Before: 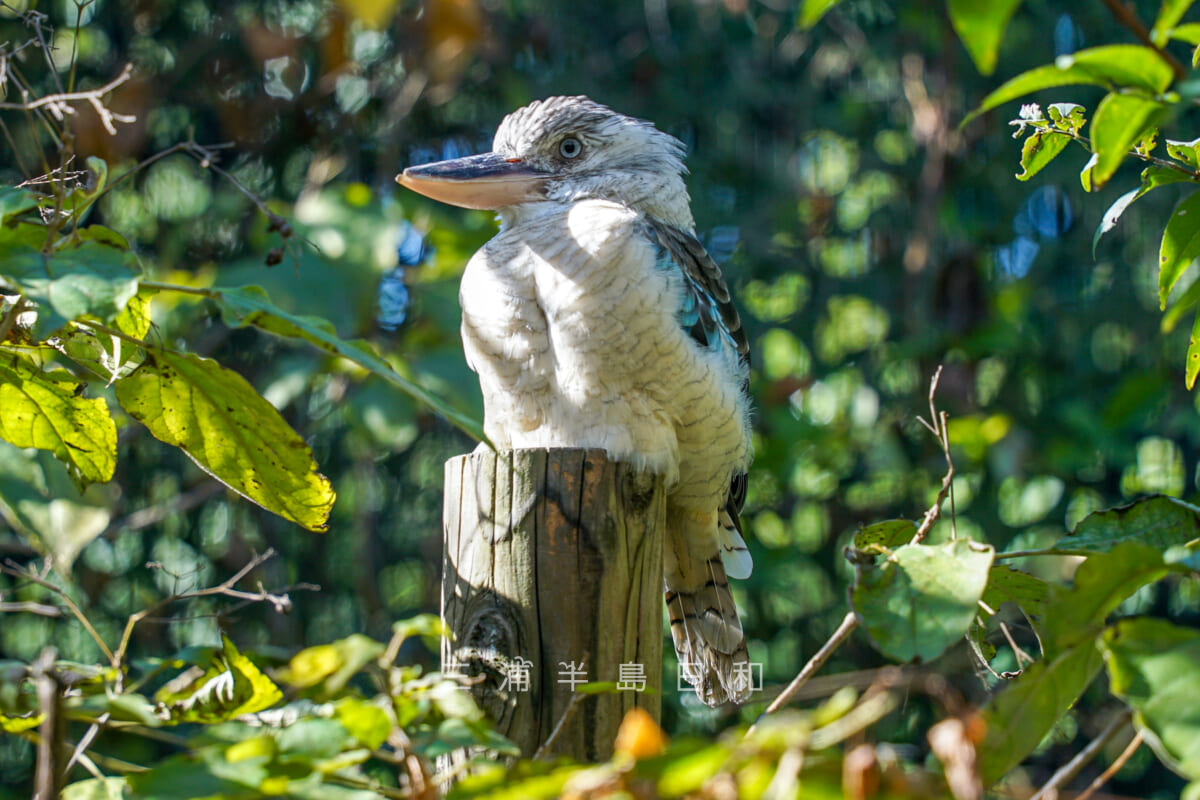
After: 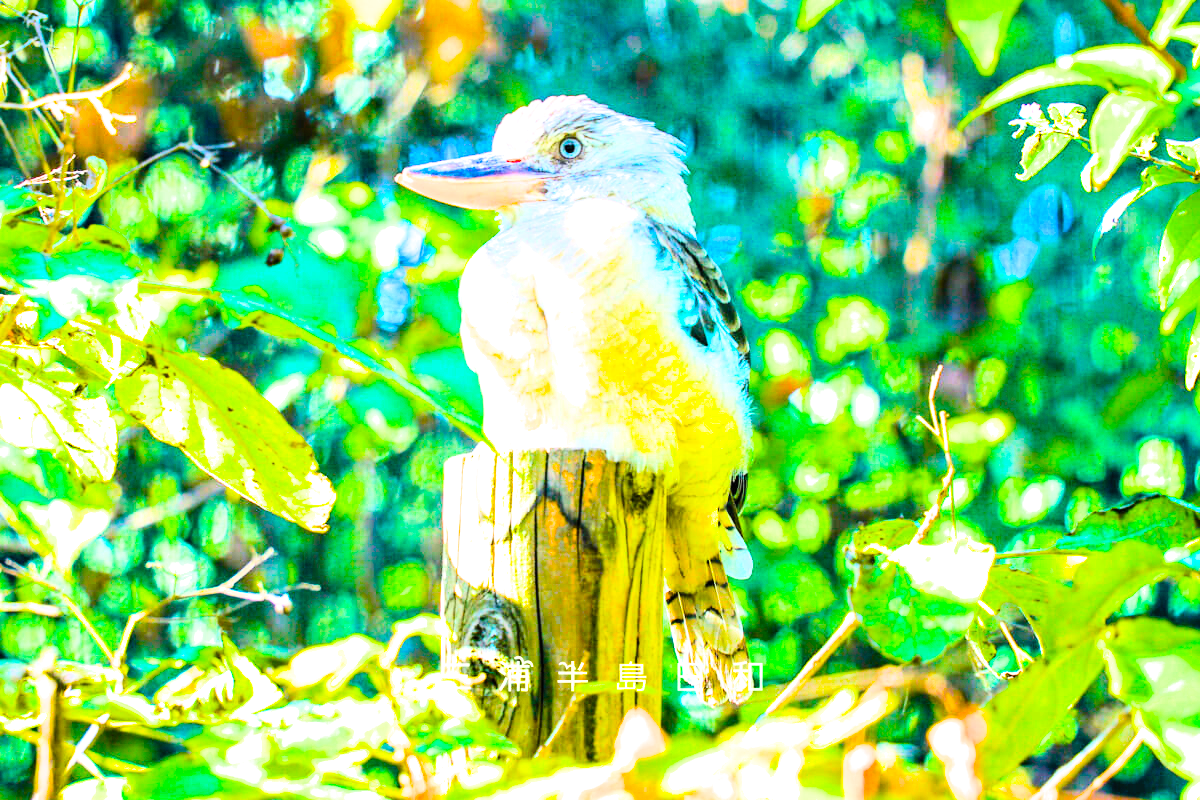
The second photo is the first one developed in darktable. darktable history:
exposure: black level correction 0, exposure 1.741 EV, compensate exposure bias true, compensate highlight preservation false
contrast brightness saturation: contrast 0.2, brightness 0.16, saturation 0.22
color balance rgb: linear chroma grading › global chroma 25%, perceptual saturation grading › global saturation 40%, perceptual brilliance grading › global brilliance 30%, global vibrance 40%
filmic rgb: black relative exposure -7.65 EV, white relative exposure 4.56 EV, hardness 3.61, contrast 1.25
